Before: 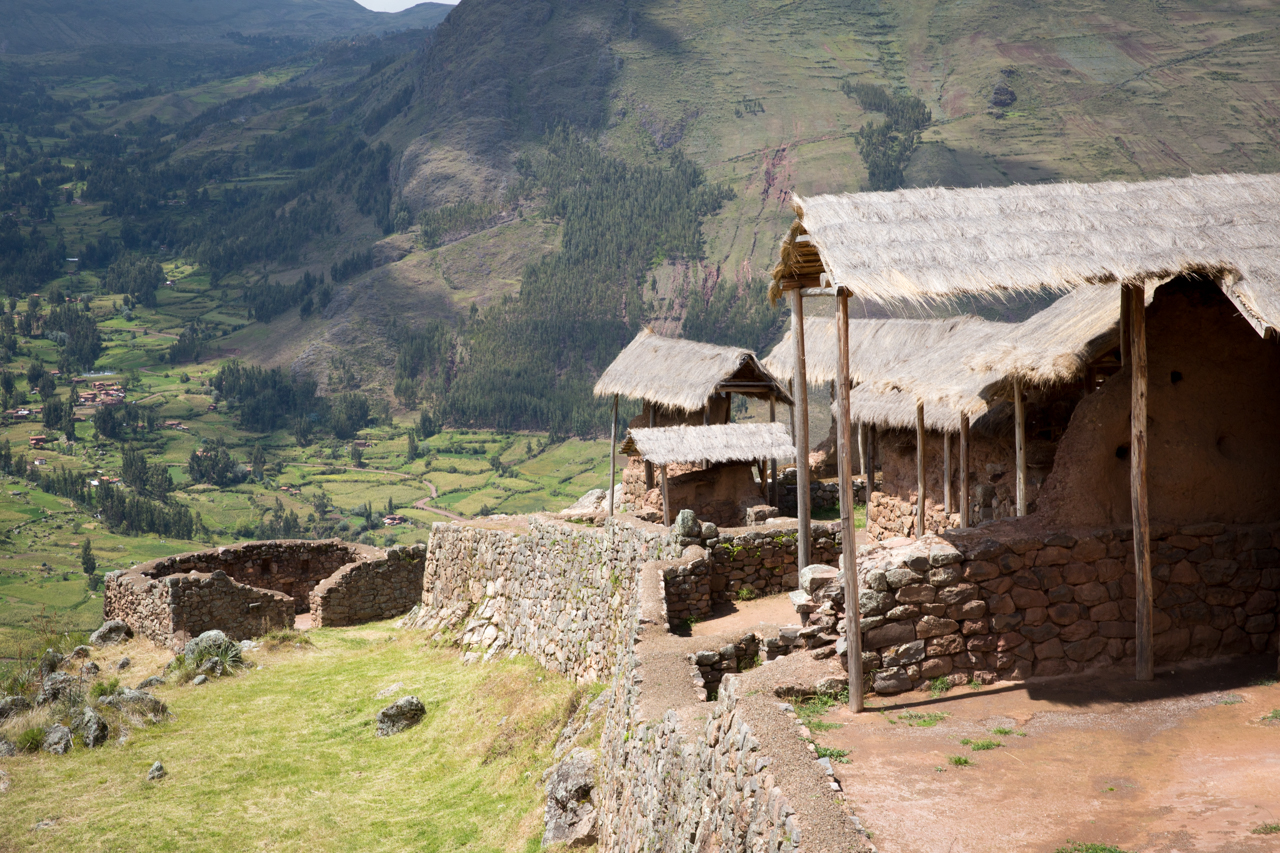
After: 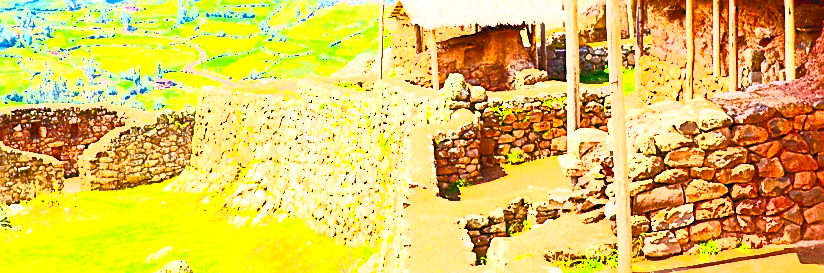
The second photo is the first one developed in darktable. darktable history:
crop: left 18.091%, top 51.13%, right 17.525%, bottom 16.85%
exposure: black level correction 0, exposure 1.5 EV, compensate exposure bias true, compensate highlight preservation false
sharpen: amount 0.75
color balance rgb: linear chroma grading › shadows -2.2%, linear chroma grading › highlights -15%, linear chroma grading › global chroma -10%, linear chroma grading › mid-tones -10%, perceptual saturation grading › global saturation 45%, perceptual saturation grading › highlights -50%, perceptual saturation grading › shadows 30%, perceptual brilliance grading › global brilliance 18%, global vibrance 45%
contrast brightness saturation: contrast 1, brightness 1, saturation 1
